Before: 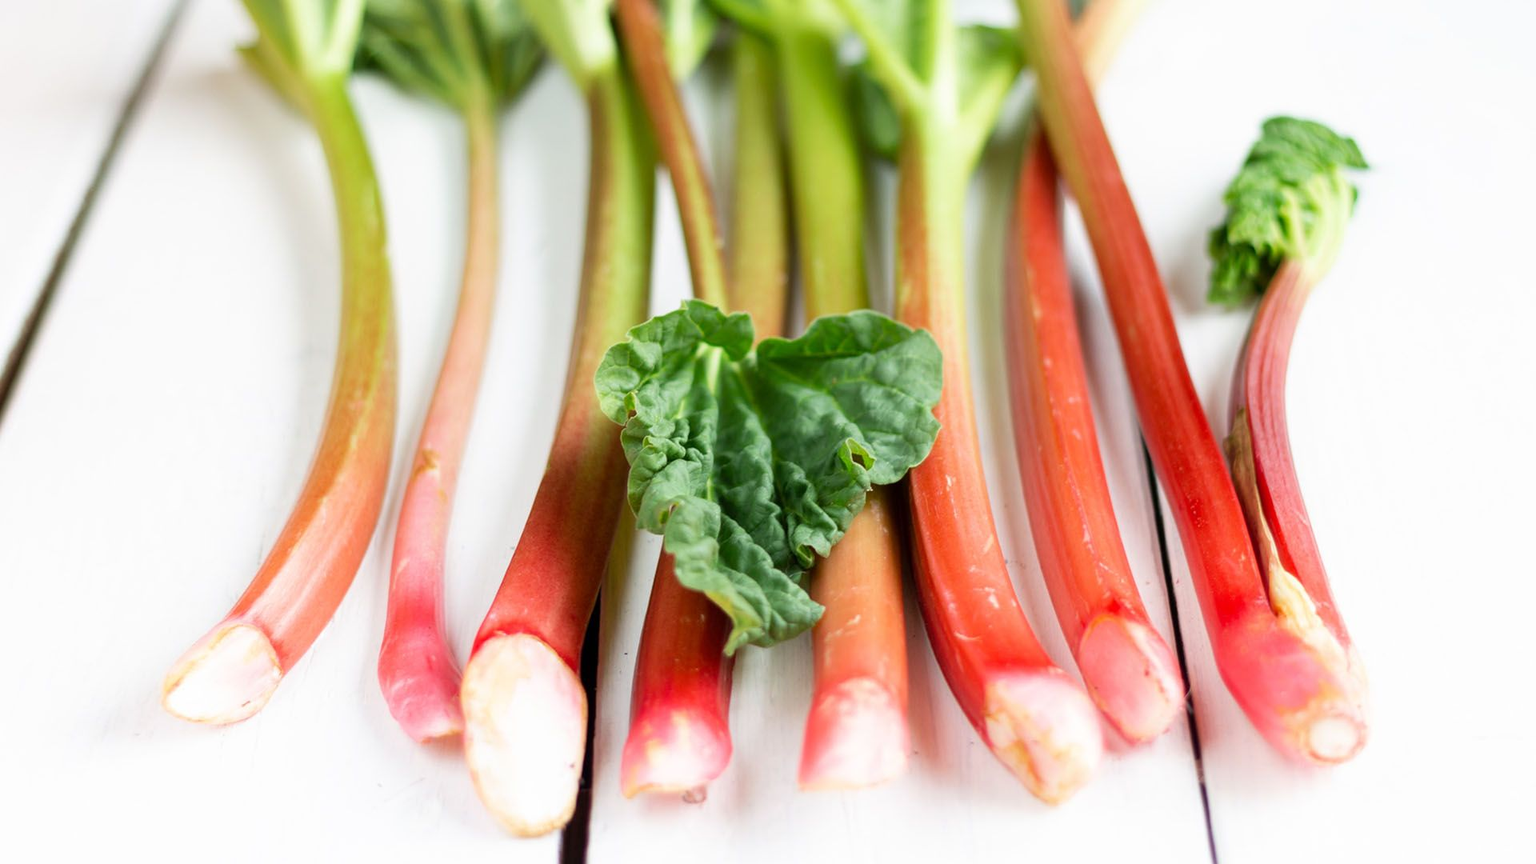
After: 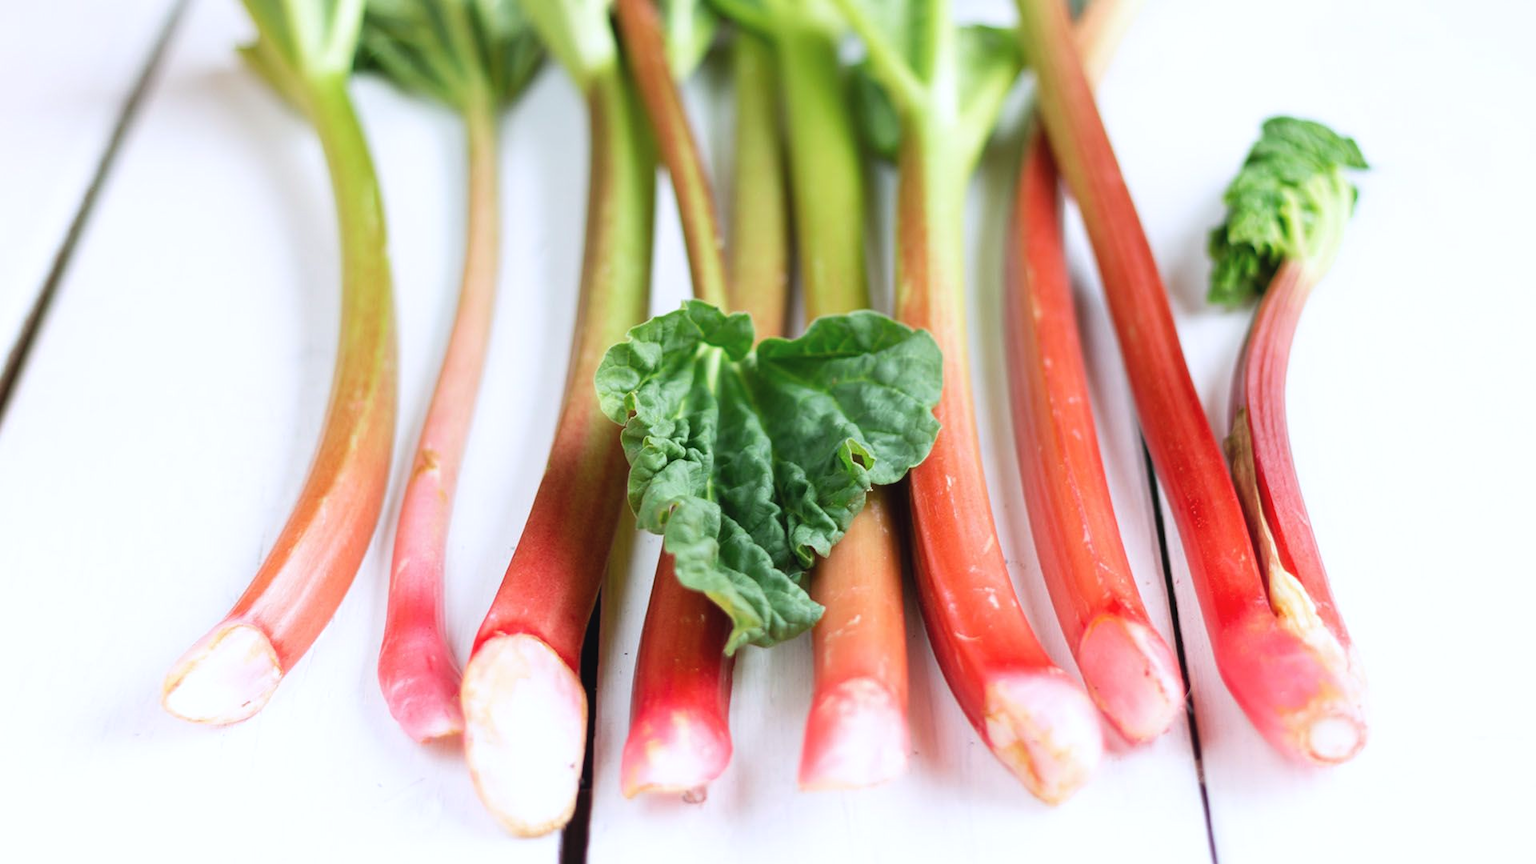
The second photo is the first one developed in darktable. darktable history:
exposure: black level correction -0.004, exposure 0.034 EV, compensate highlight preservation false
color calibration: illuminant as shot in camera, x 0.358, y 0.373, temperature 4628.91 K, clip negative RGB from gamut false
